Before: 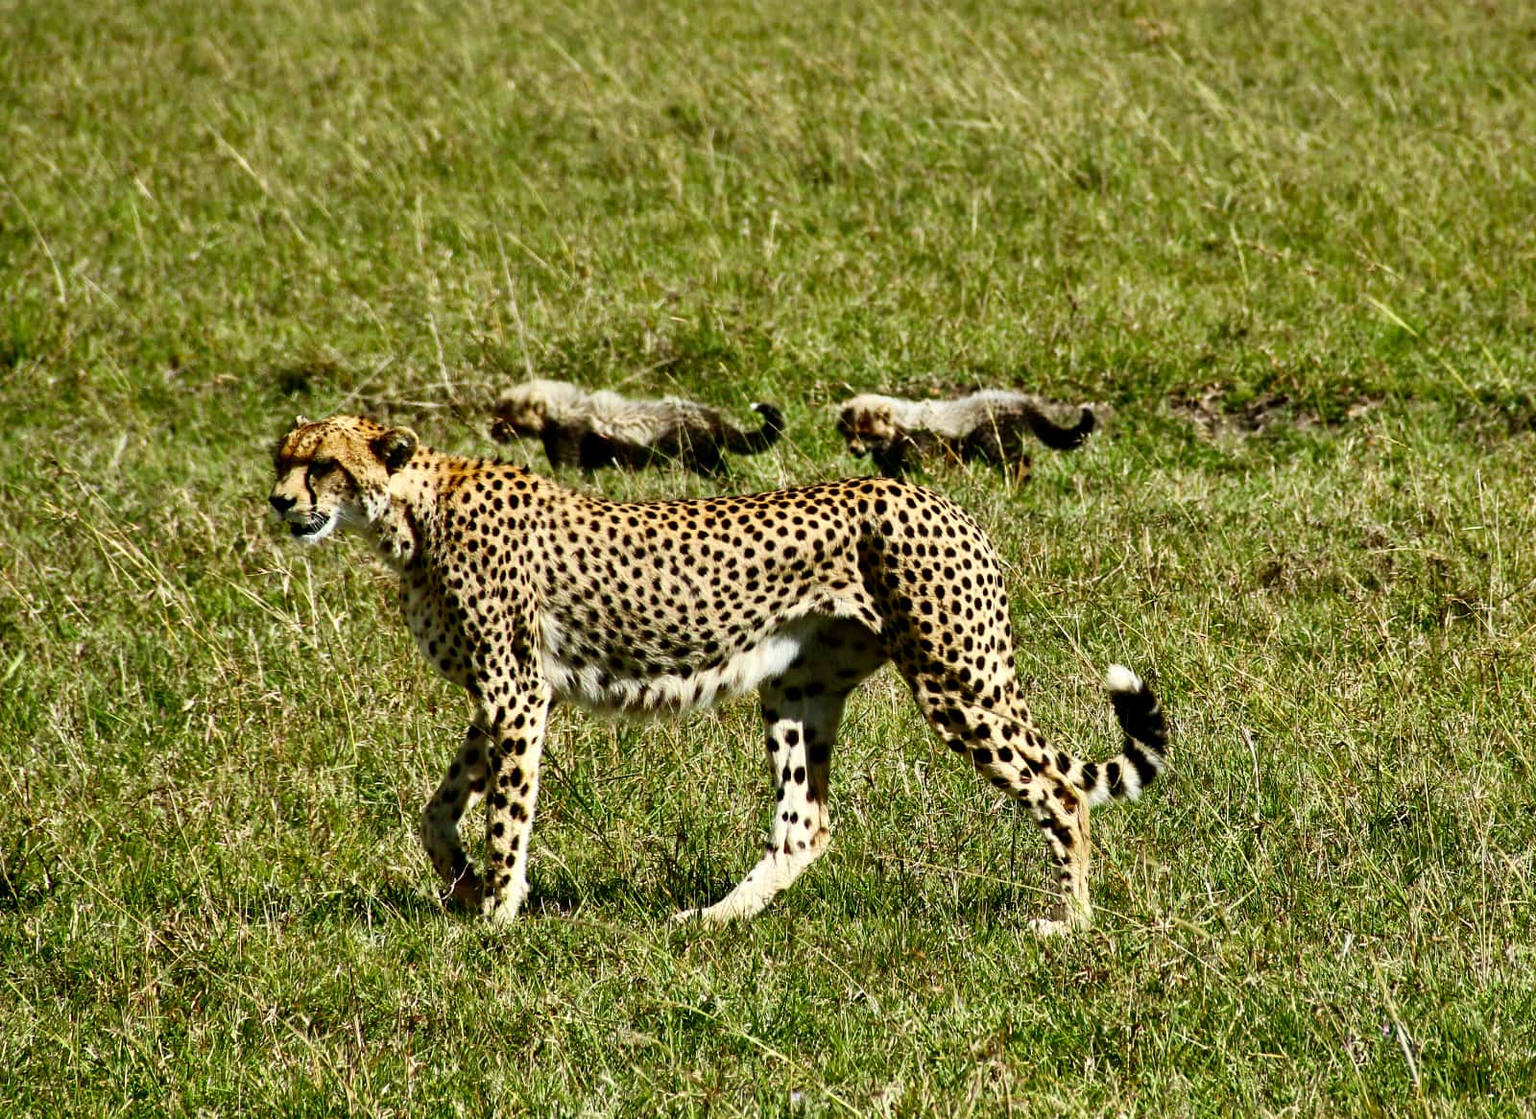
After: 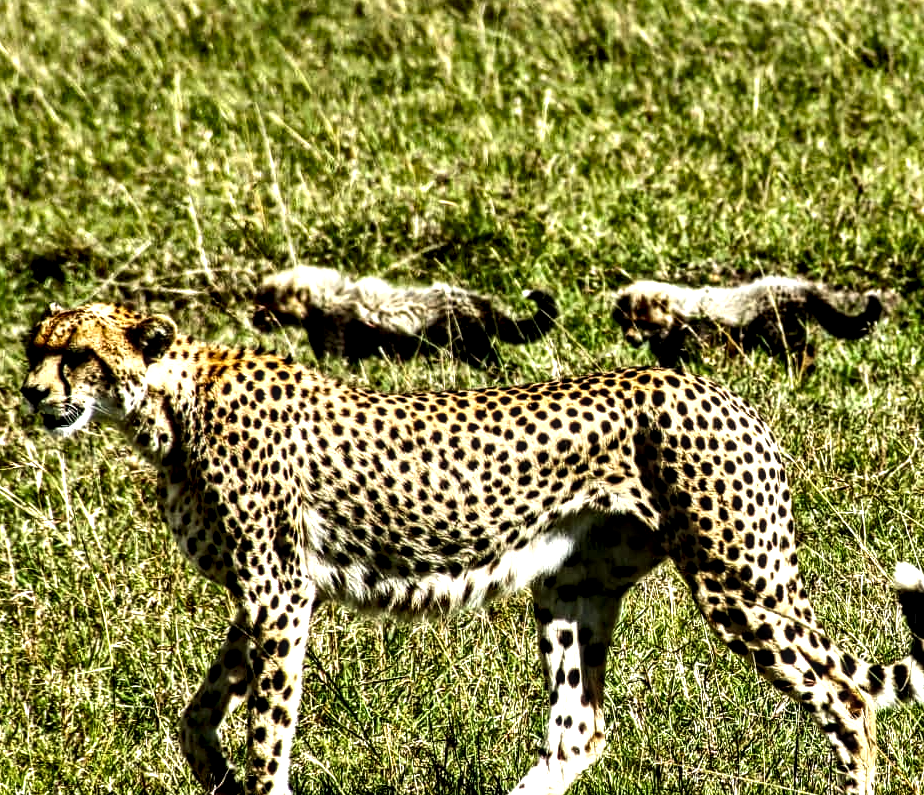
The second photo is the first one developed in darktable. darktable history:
tone equalizer: -8 EV -0.75 EV, -7 EV -0.7 EV, -6 EV -0.6 EV, -5 EV -0.4 EV, -3 EV 0.4 EV, -2 EV 0.6 EV, -1 EV 0.7 EV, +0 EV 0.75 EV, edges refinement/feathering 500, mask exposure compensation -1.57 EV, preserve details no
local contrast: highlights 19%, detail 186%
crop: left 16.202%, top 11.208%, right 26.045%, bottom 20.557%
